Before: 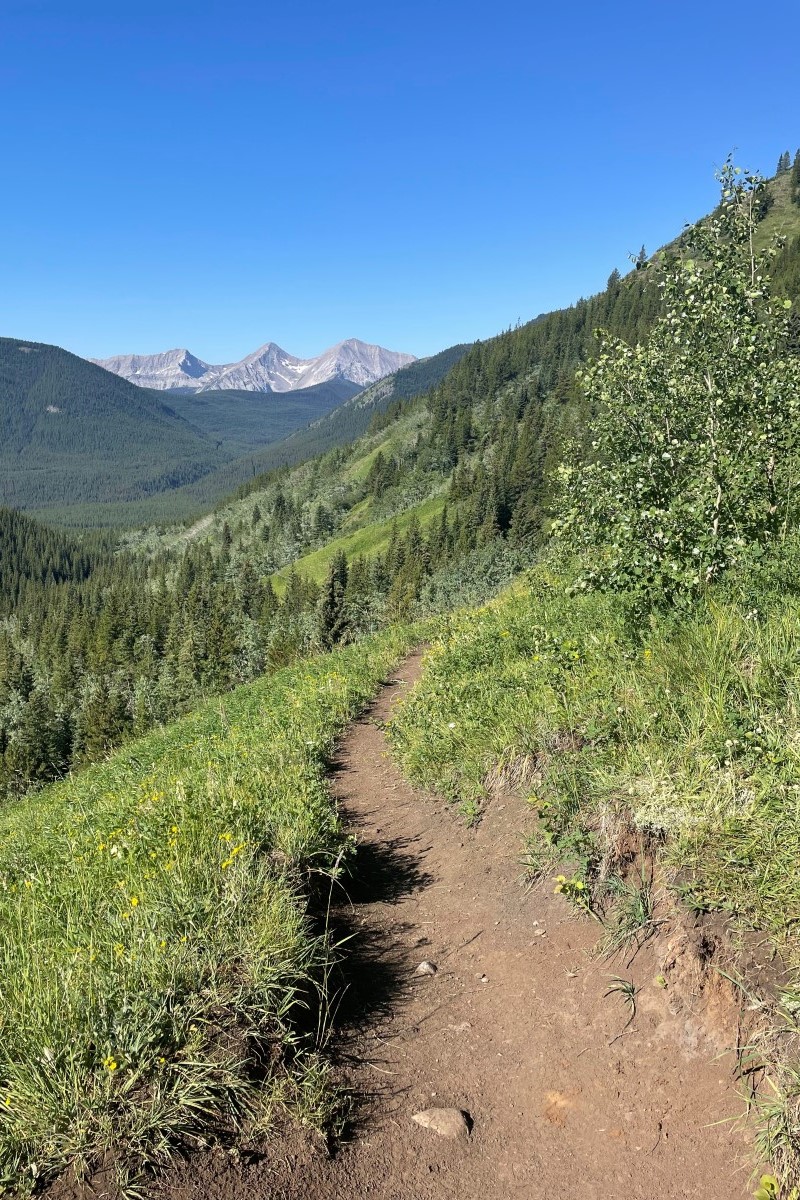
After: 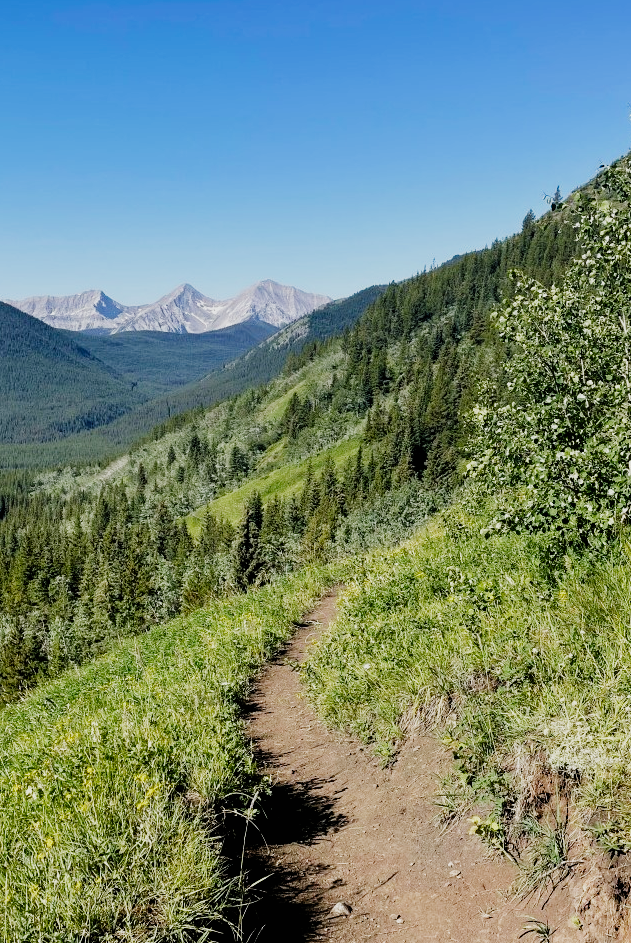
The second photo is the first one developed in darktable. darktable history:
filmic rgb: black relative exposure -5.11 EV, white relative exposure 3.97 EV, hardness 2.88, contrast 1.297, preserve chrominance no, color science v3 (2019), use custom middle-gray values true
crop and rotate: left 10.658%, top 4.99%, right 10.398%, bottom 16.37%
